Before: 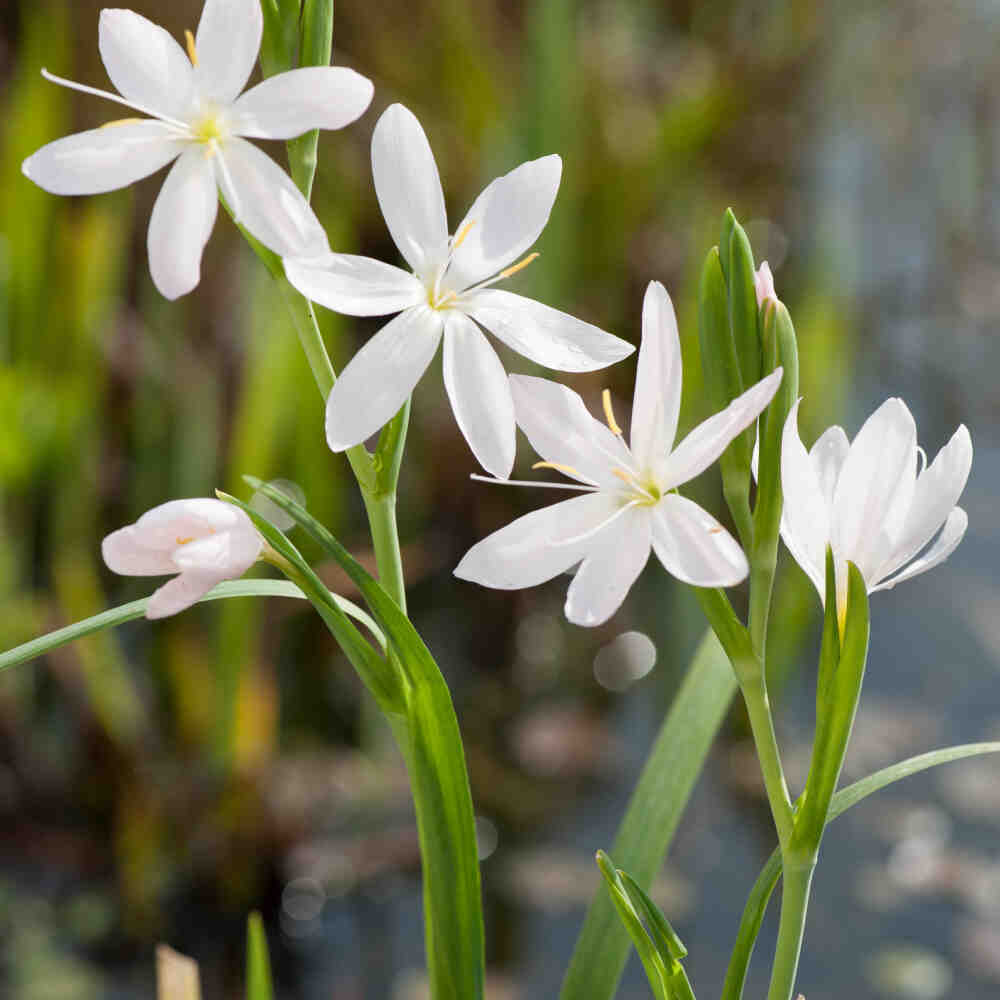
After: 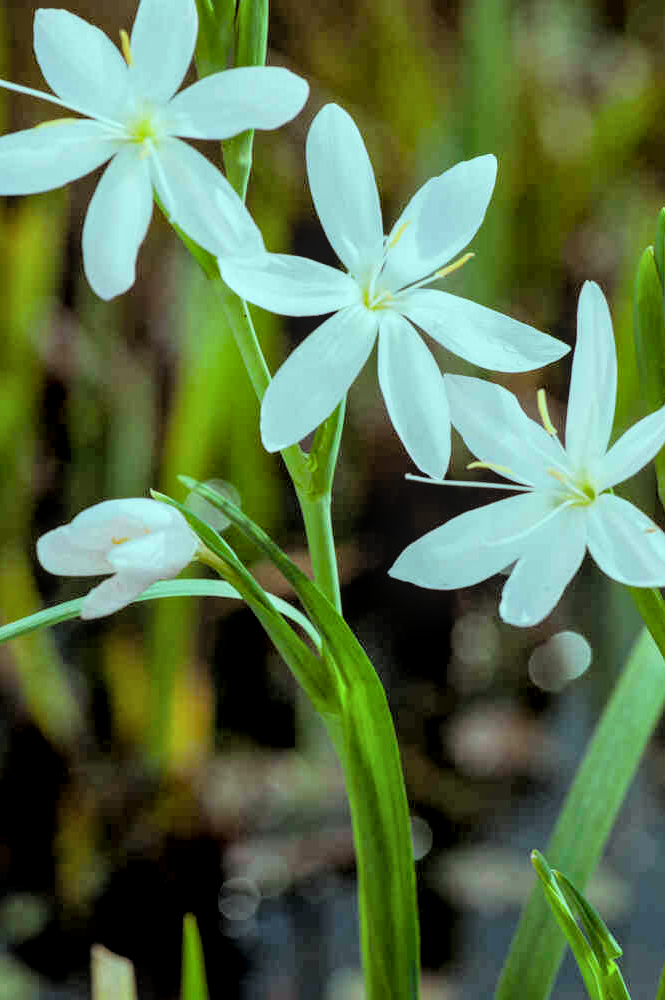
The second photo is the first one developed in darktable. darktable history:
crop and rotate: left 6.585%, right 26.868%
filmic rgb: black relative exposure -3.93 EV, white relative exposure 3.14 EV, hardness 2.87, iterations of high-quality reconstruction 0
local contrast: on, module defaults
color balance rgb: shadows lift › hue 87.59°, highlights gain › chroma 5.307%, highlights gain › hue 195.56°, perceptual saturation grading › global saturation 12.082%
